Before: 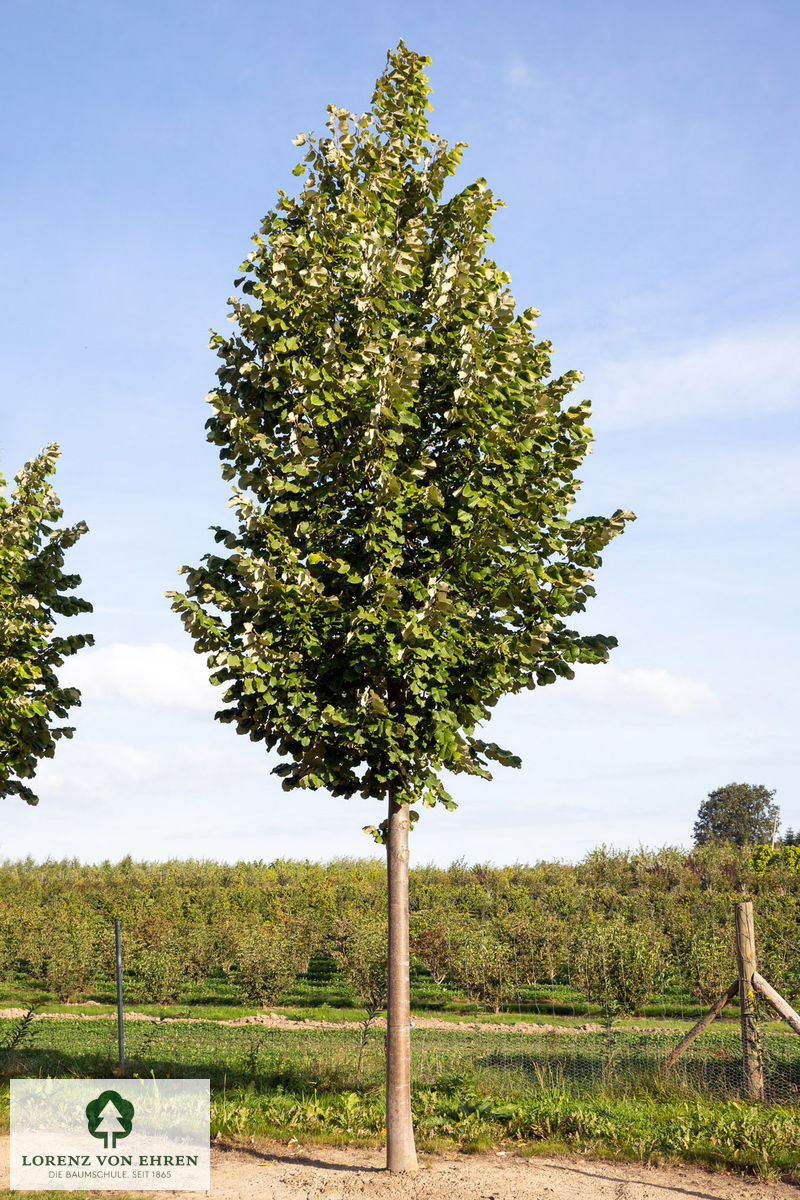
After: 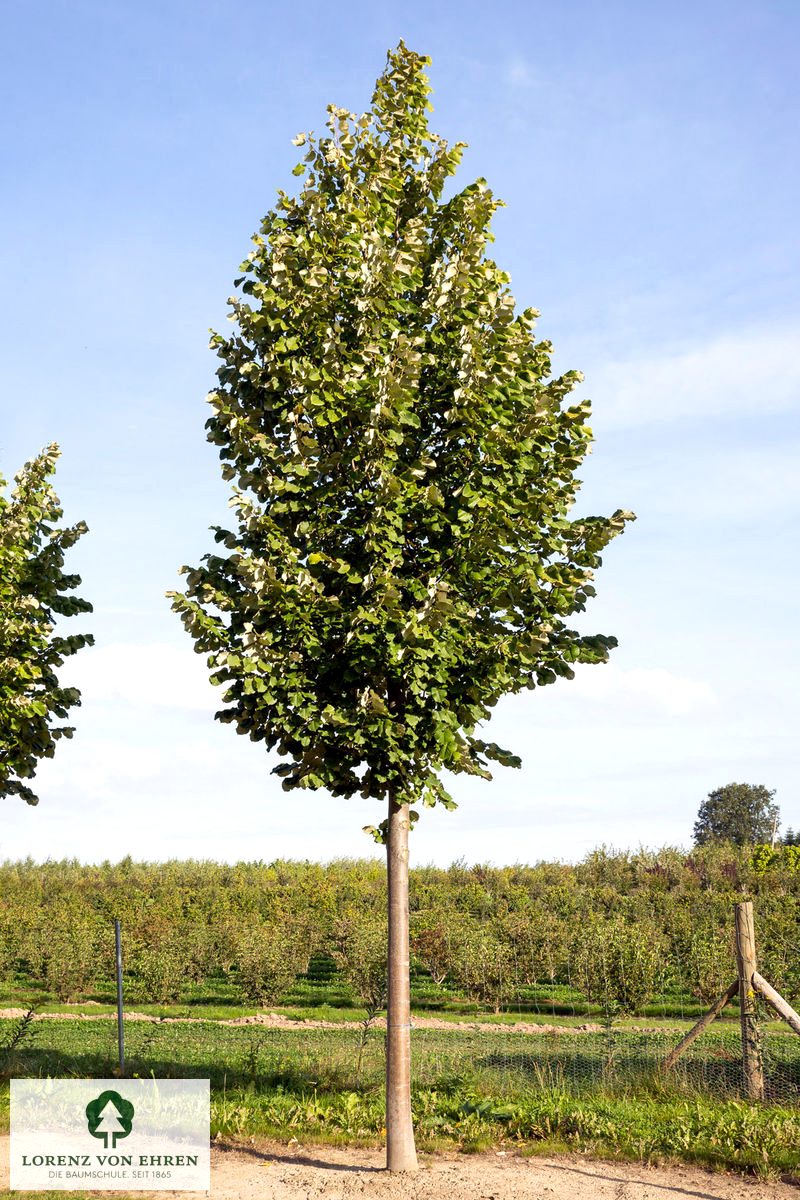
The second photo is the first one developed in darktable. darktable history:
exposure: black level correction 0.002, exposure 0.148 EV, compensate highlight preservation false
